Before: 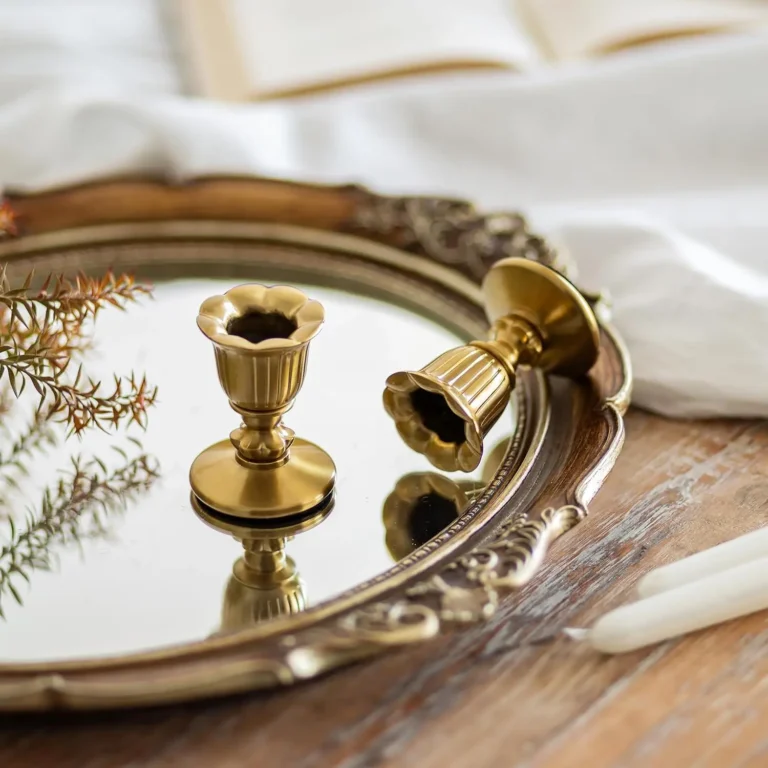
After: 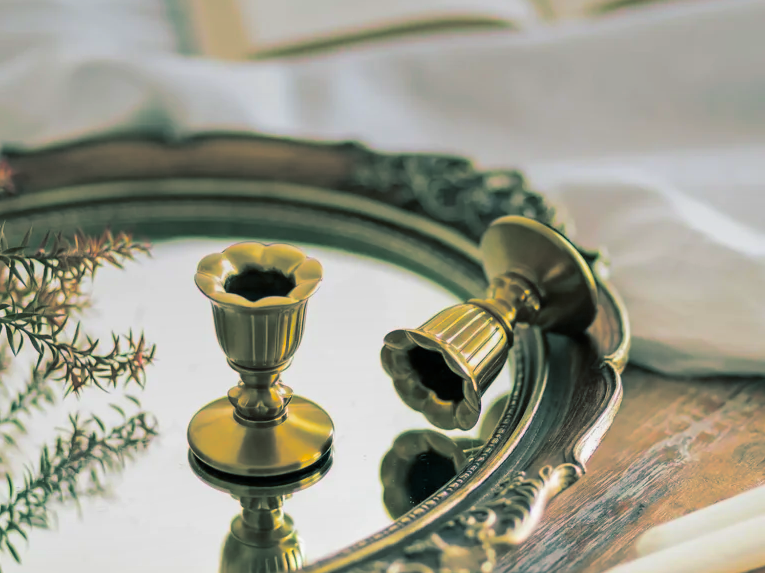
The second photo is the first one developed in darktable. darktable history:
shadows and highlights: shadows 29.61, highlights -30.47, low approximation 0.01, soften with gaussian
split-toning: shadows › hue 183.6°, shadows › saturation 0.52, highlights › hue 0°, highlights › saturation 0
color correction: saturation 1.8
graduated density: rotation -0.352°, offset 57.64
crop: left 0.387%, top 5.469%, bottom 19.809%
